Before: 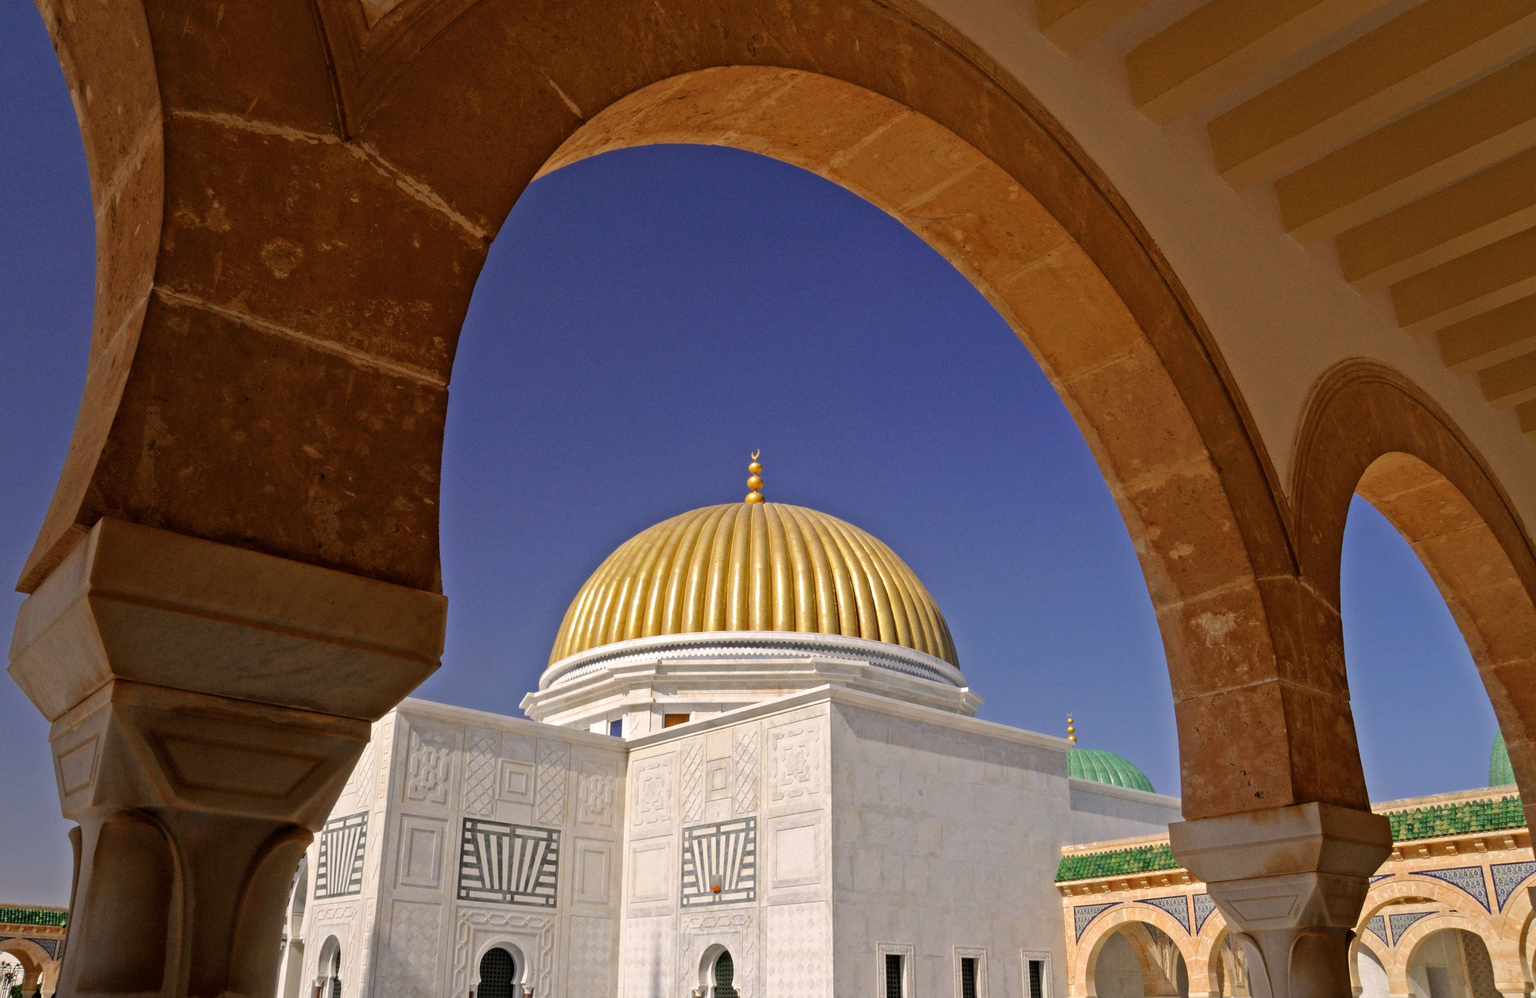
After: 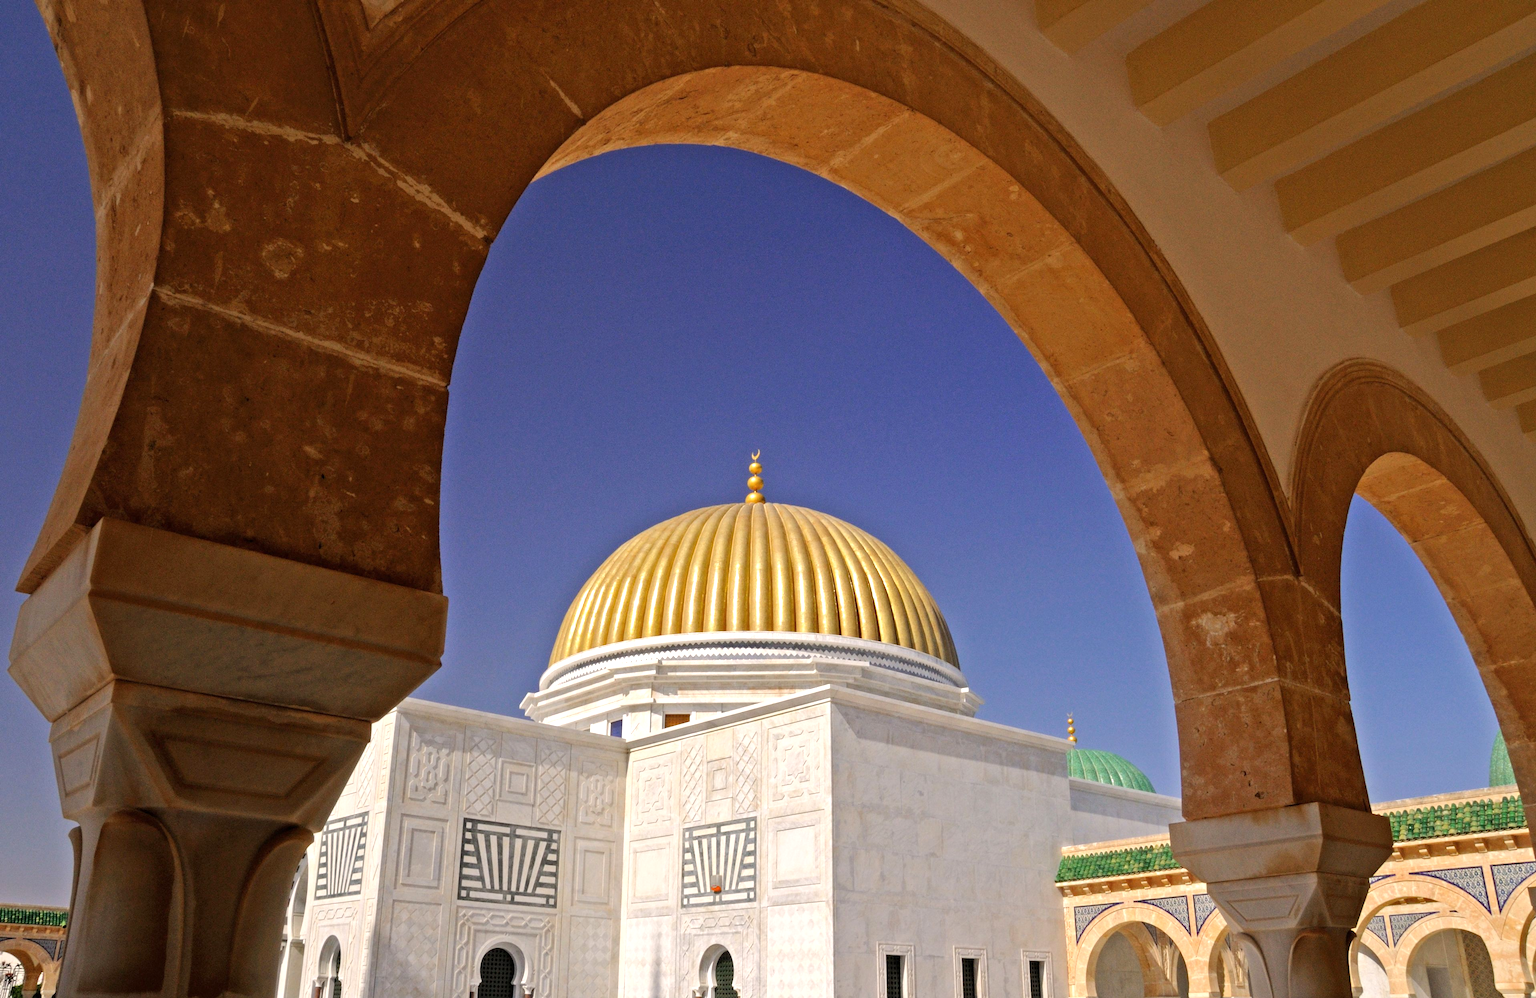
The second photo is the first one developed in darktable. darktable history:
exposure: exposure 0.364 EV, compensate highlight preservation false
